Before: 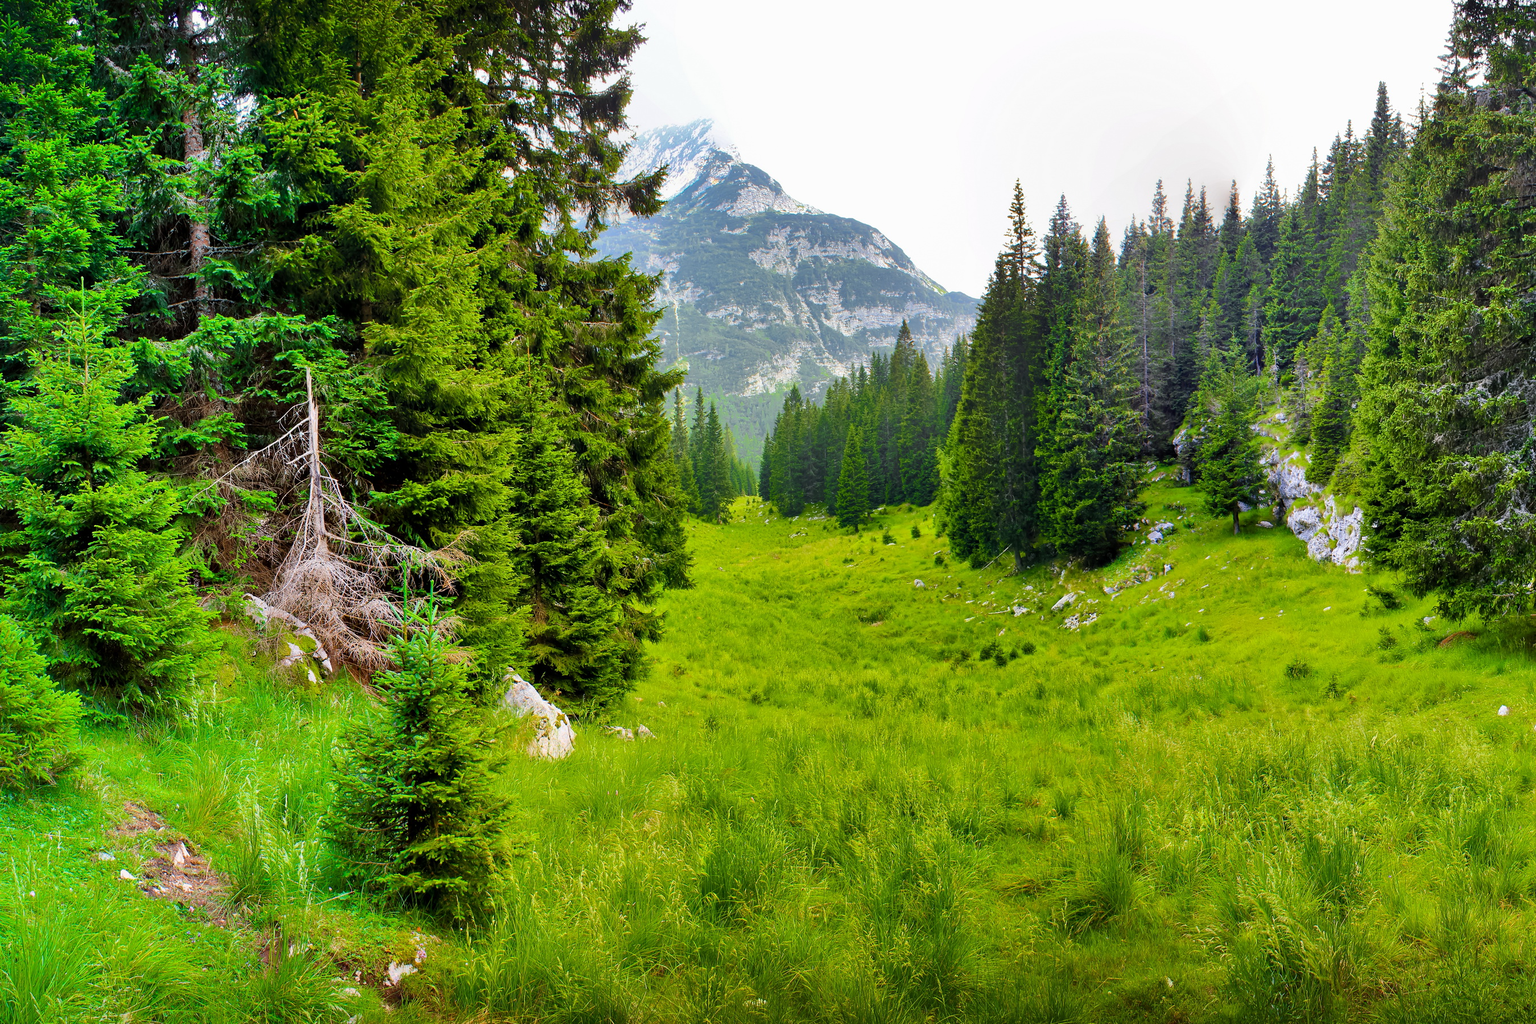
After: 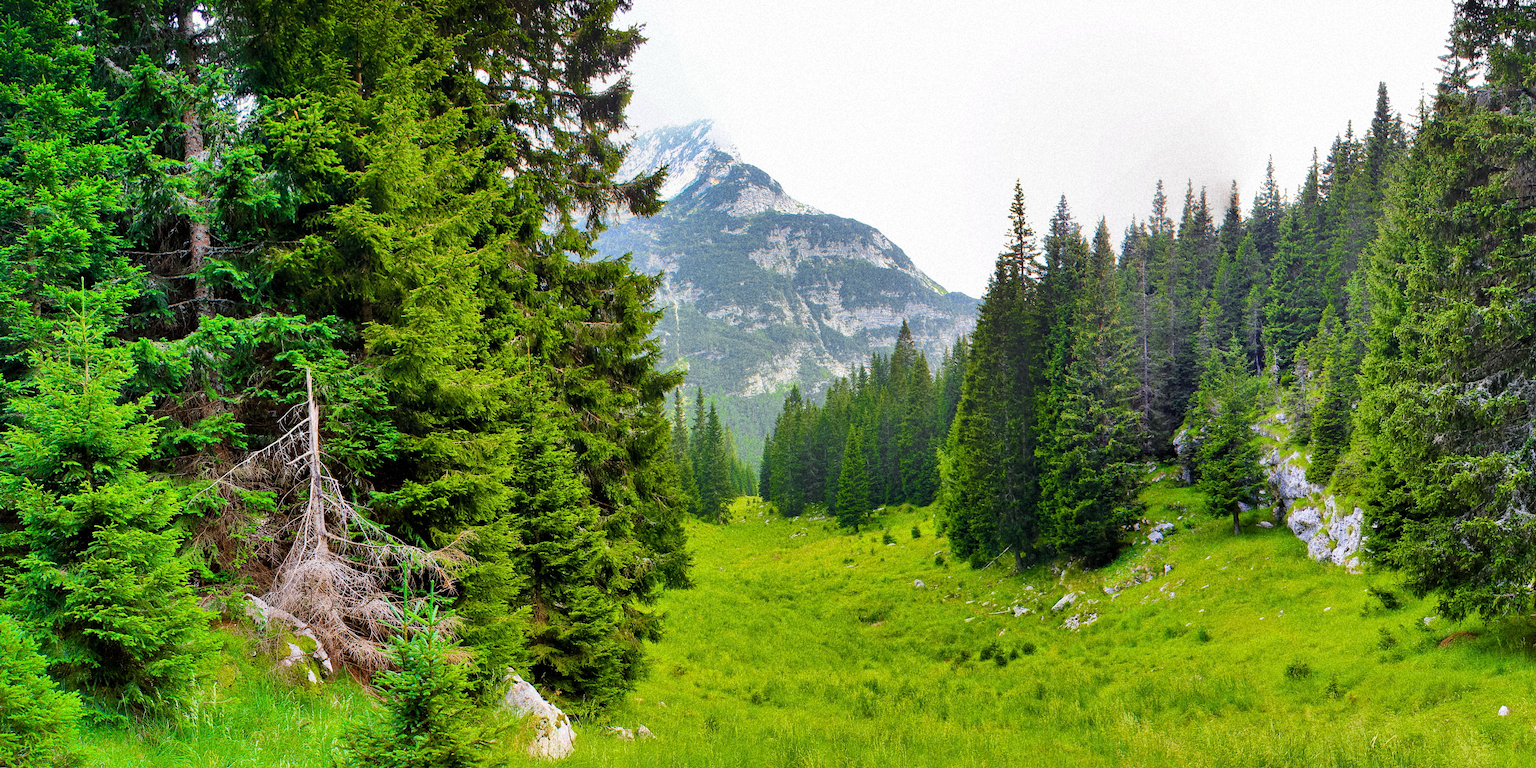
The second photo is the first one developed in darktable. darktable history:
grain: coarseness 14.49 ISO, strength 48.04%, mid-tones bias 35%
crop: bottom 24.967%
